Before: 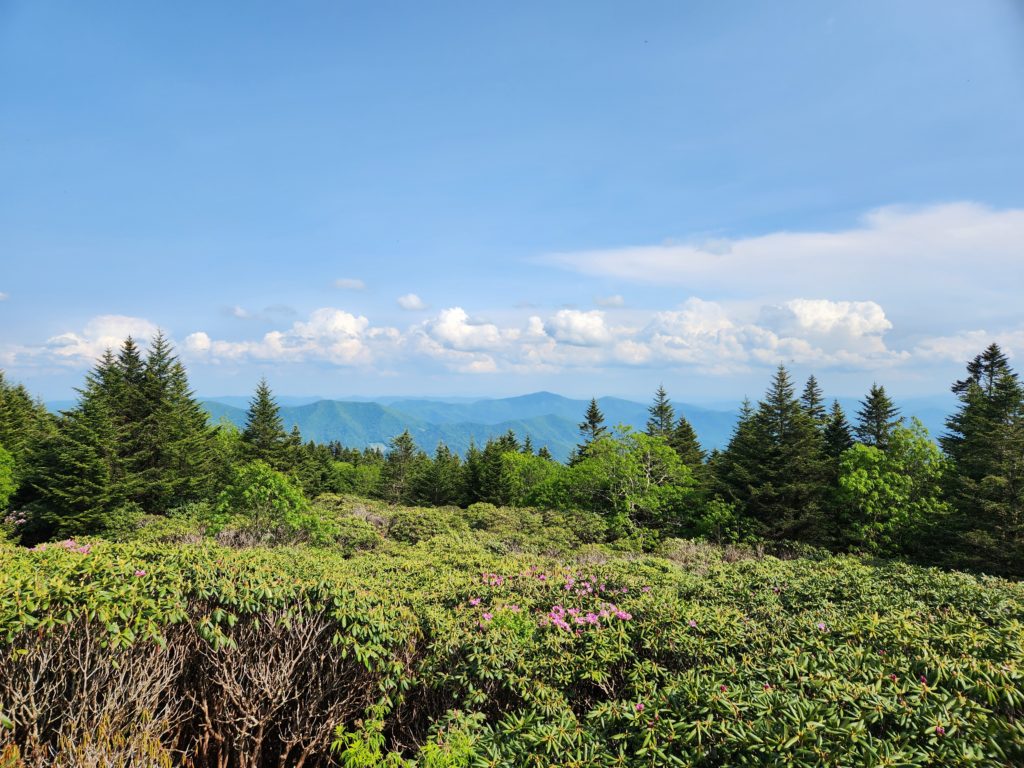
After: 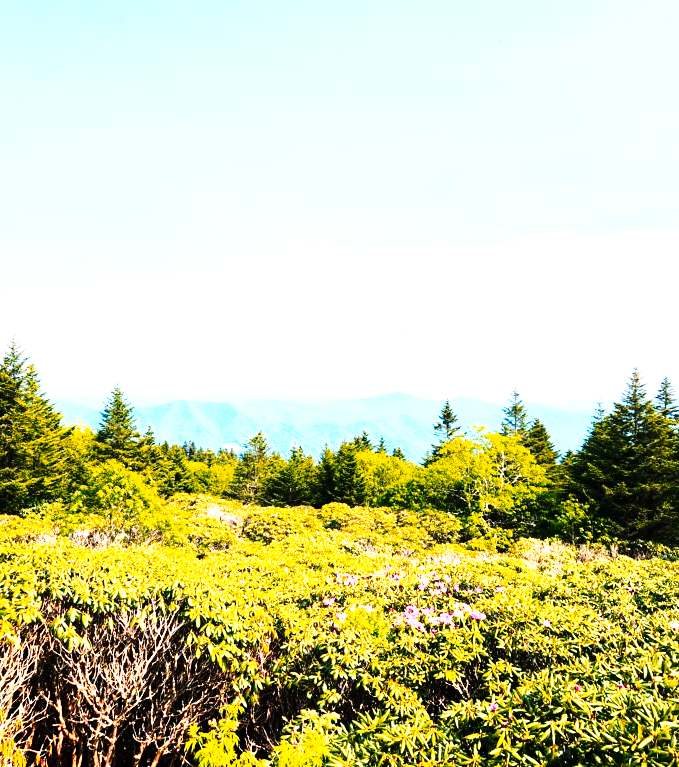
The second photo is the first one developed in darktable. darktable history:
base curve: curves: ch0 [(0, 0) (0.028, 0.03) (0.121, 0.232) (0.46, 0.748) (0.859, 0.968) (1, 1)], preserve colors none
crop and rotate: left 14.326%, right 19.362%
color zones: curves: ch1 [(0.239, 0.552) (0.75, 0.5)]; ch2 [(0.25, 0.462) (0.749, 0.457)]
color balance rgb: highlights gain › chroma 1.436%, highlights gain › hue 306.84°, perceptual saturation grading › global saturation 25.574%, perceptual brilliance grading › global brilliance -4.743%, perceptual brilliance grading › highlights 24.006%, perceptual brilliance grading › mid-tones 7.03%, perceptual brilliance grading › shadows -4.917%, global vibrance 32.28%
tone equalizer: -8 EV -1.08 EV, -7 EV -1.02 EV, -6 EV -0.838 EV, -5 EV -0.562 EV, -3 EV 0.572 EV, -2 EV 0.84 EV, -1 EV 0.985 EV, +0 EV 1.06 EV
